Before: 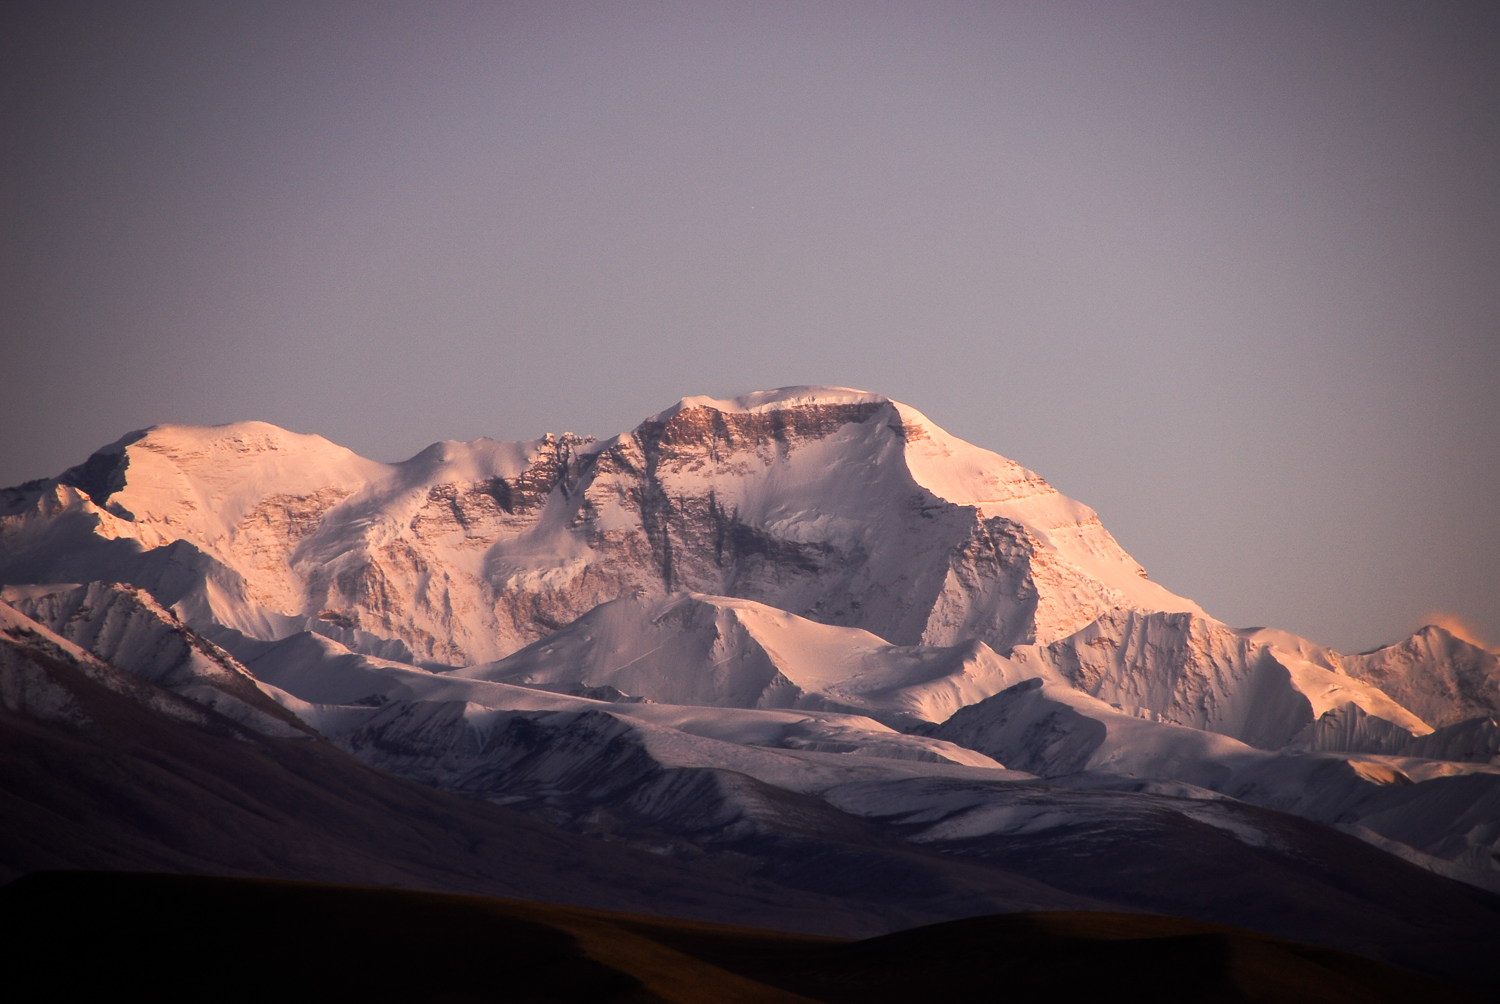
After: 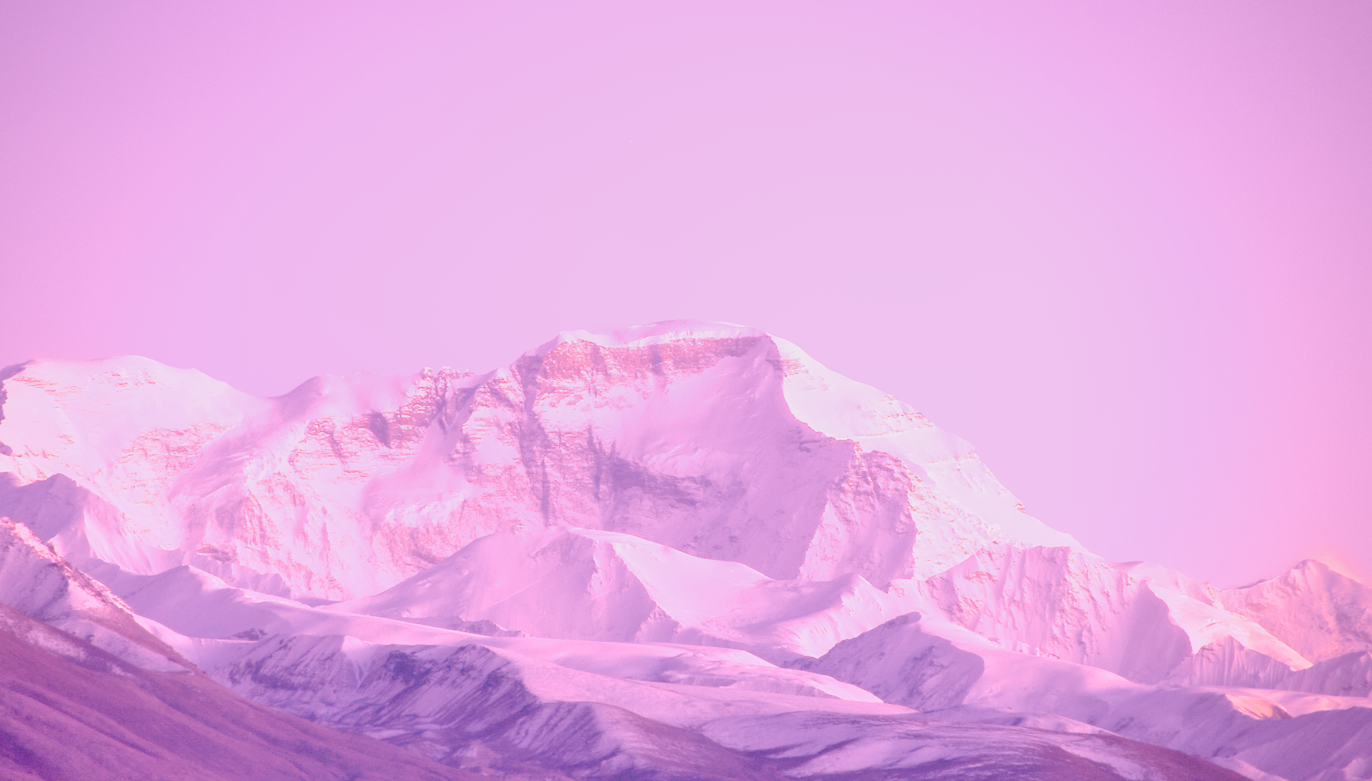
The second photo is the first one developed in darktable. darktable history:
filmic rgb "scene-referred default": black relative exposure -7.65 EV, white relative exposure 4.56 EV, hardness 3.61
raw chromatic aberrations: on, module defaults
color balance rgb: perceptual saturation grading › global saturation 25%, global vibrance 20%
hot pixels: on, module defaults
lens correction: scale 1.01, crop 1, focal 85, aperture 2.8, distance 2.07, camera "Canon EOS RP", lens "Canon RF 85mm F2 MACRO IS STM"
raw denoise: x [[0, 0.25, 0.5, 0.75, 1] ×4]
denoise (profiled): preserve shadows 1.11, scattering 0.121, a [-1, 0, 0], b [0, 0, 0], compensate highlight preservation false
crop: left 8.155%, top 6.611%, bottom 15.385%
highlight reconstruction: method reconstruct in LCh, iterations 1, diameter of reconstruction 64 px
white balance: red 1.907, blue 1.815
exposure: black level correction 0, exposure 0.95 EV, compensate exposure bias true, compensate highlight preservation false
tone equalizer "relight: fill-in": -7 EV 0.15 EV, -6 EV 0.6 EV, -5 EV 1.15 EV, -4 EV 1.33 EV, -3 EV 1.15 EV, -2 EV 0.6 EV, -1 EV 0.15 EV, mask exposure compensation -0.5 EV
local contrast: detail 130%
